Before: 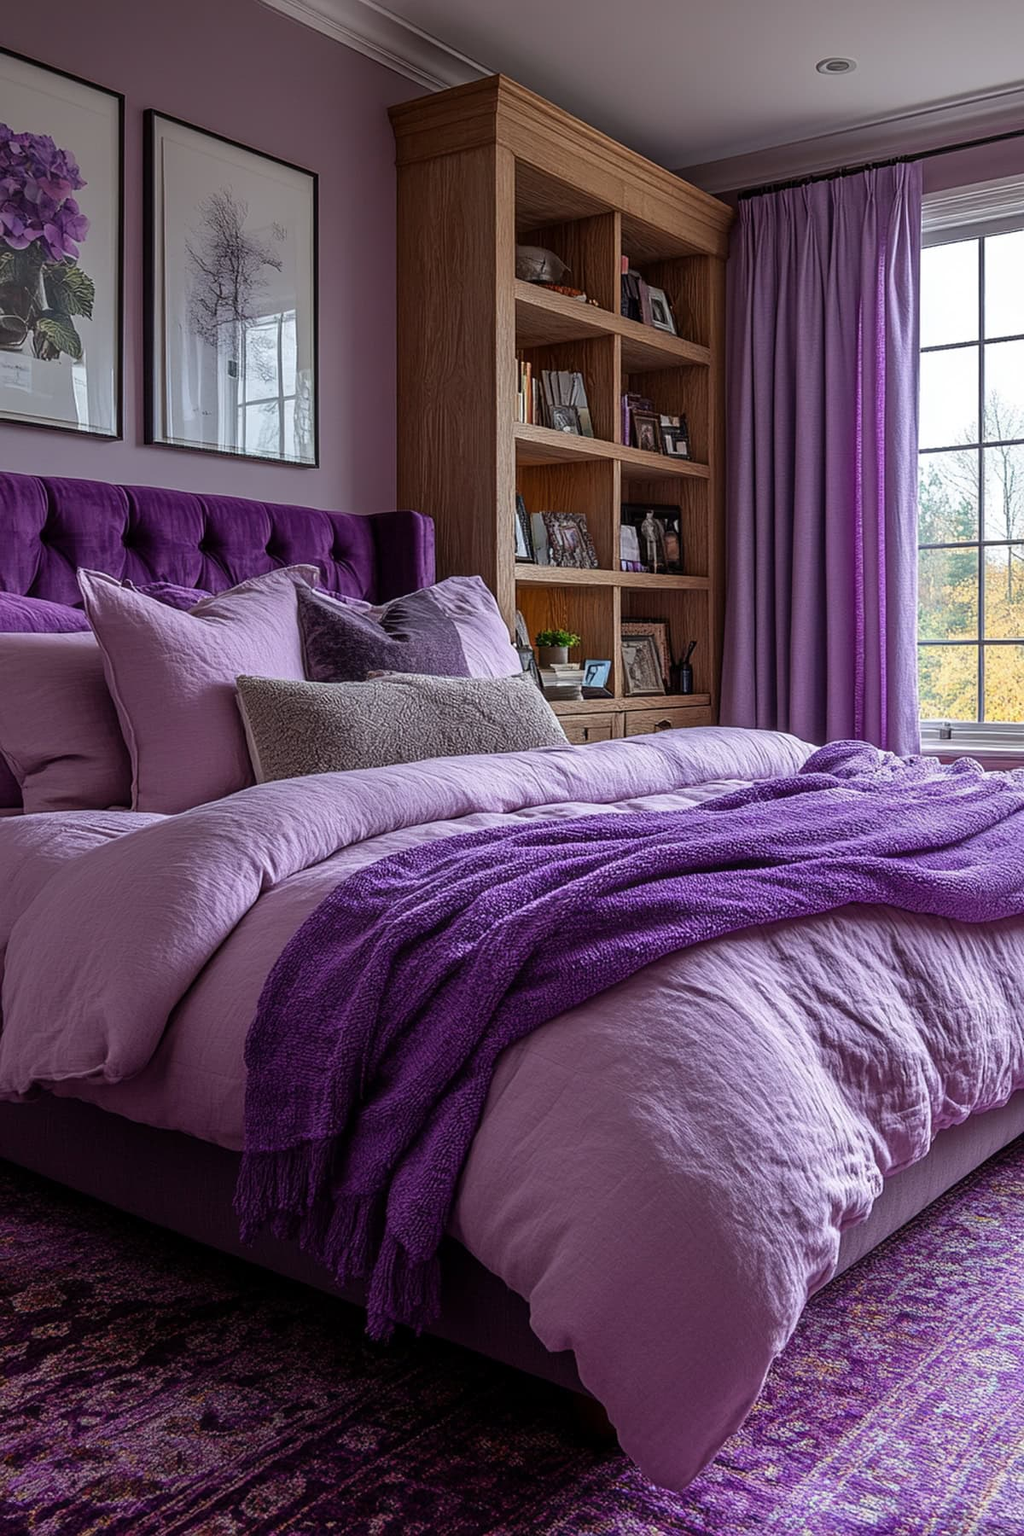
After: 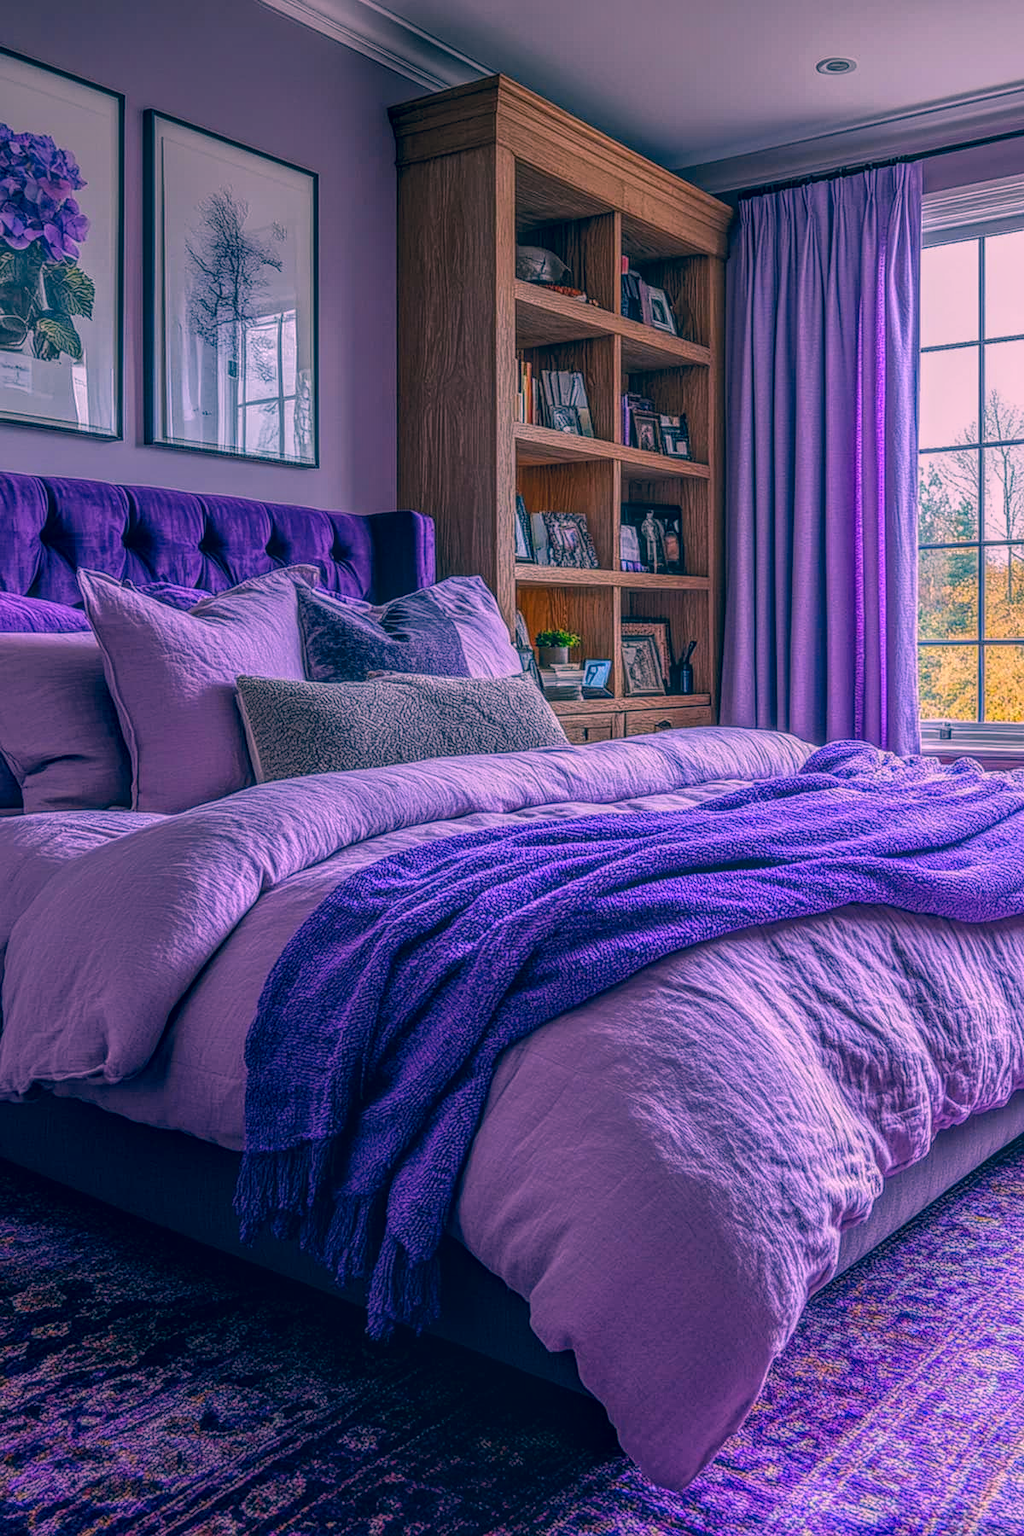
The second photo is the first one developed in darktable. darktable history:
color correction: highlights a* 17.03, highlights b* 0.205, shadows a* -15.38, shadows b* -14.56, saturation 1.5
local contrast: highlights 20%, shadows 30%, detail 200%, midtone range 0.2
